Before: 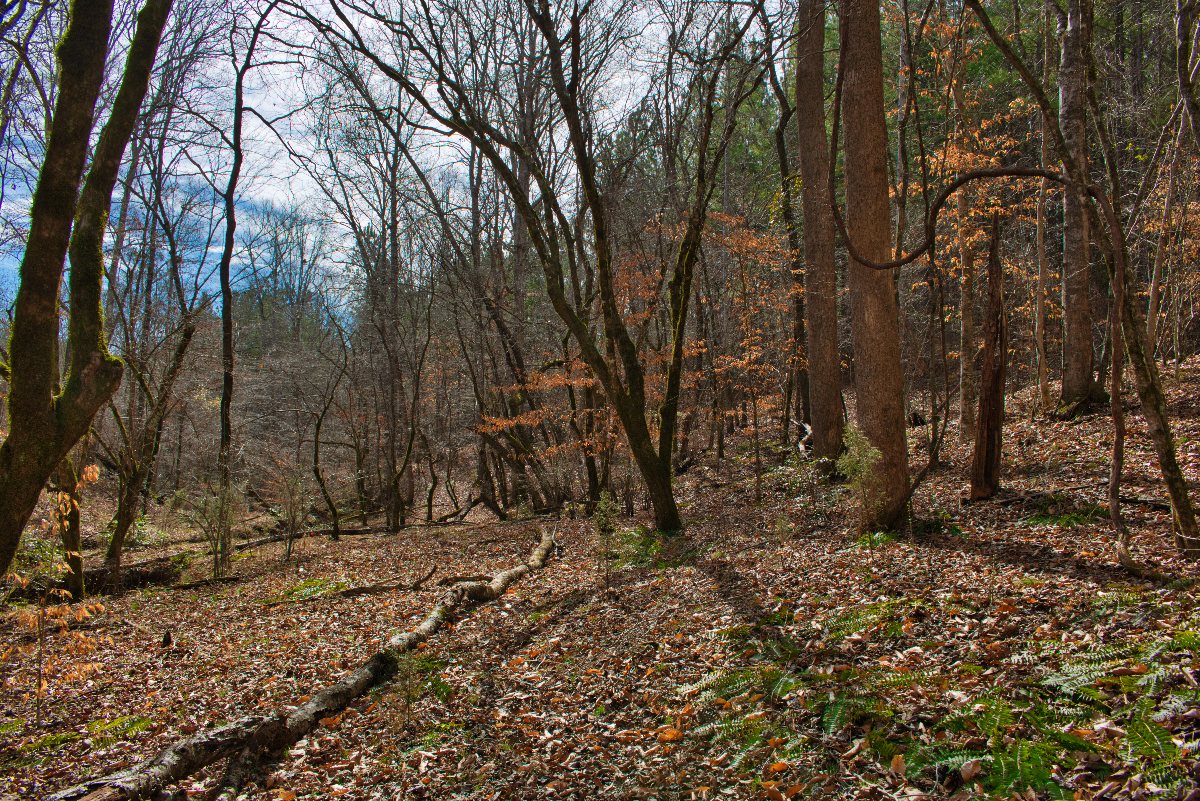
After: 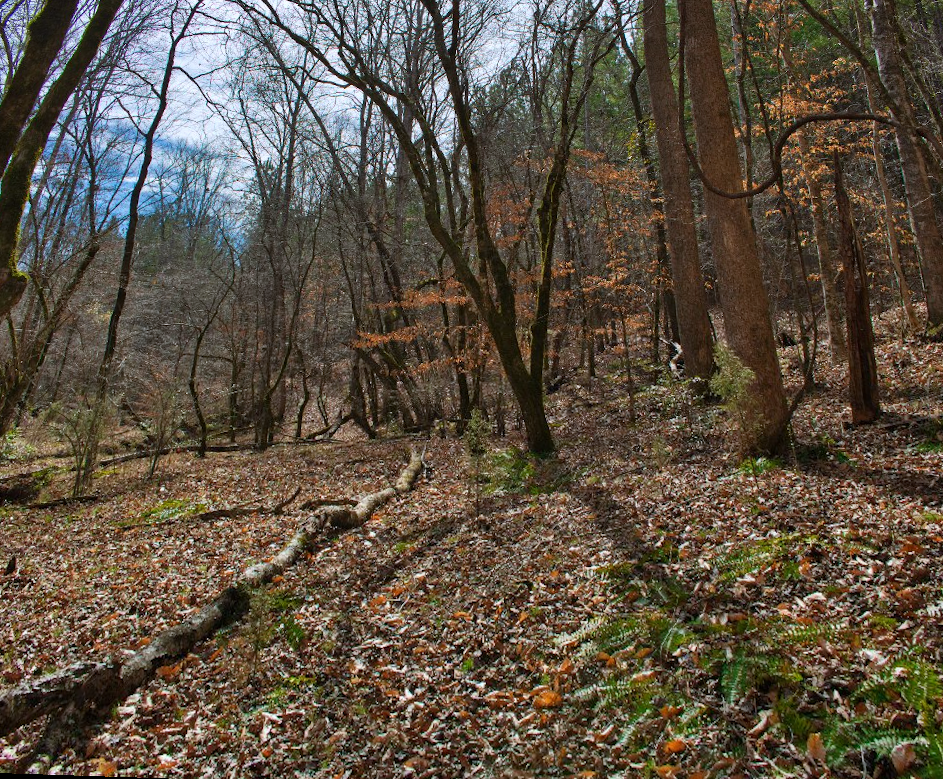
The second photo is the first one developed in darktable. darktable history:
crop and rotate: right 5.167%
rotate and perspective: rotation 0.72°, lens shift (vertical) -0.352, lens shift (horizontal) -0.051, crop left 0.152, crop right 0.859, crop top 0.019, crop bottom 0.964
white balance: red 0.967, blue 1.049
